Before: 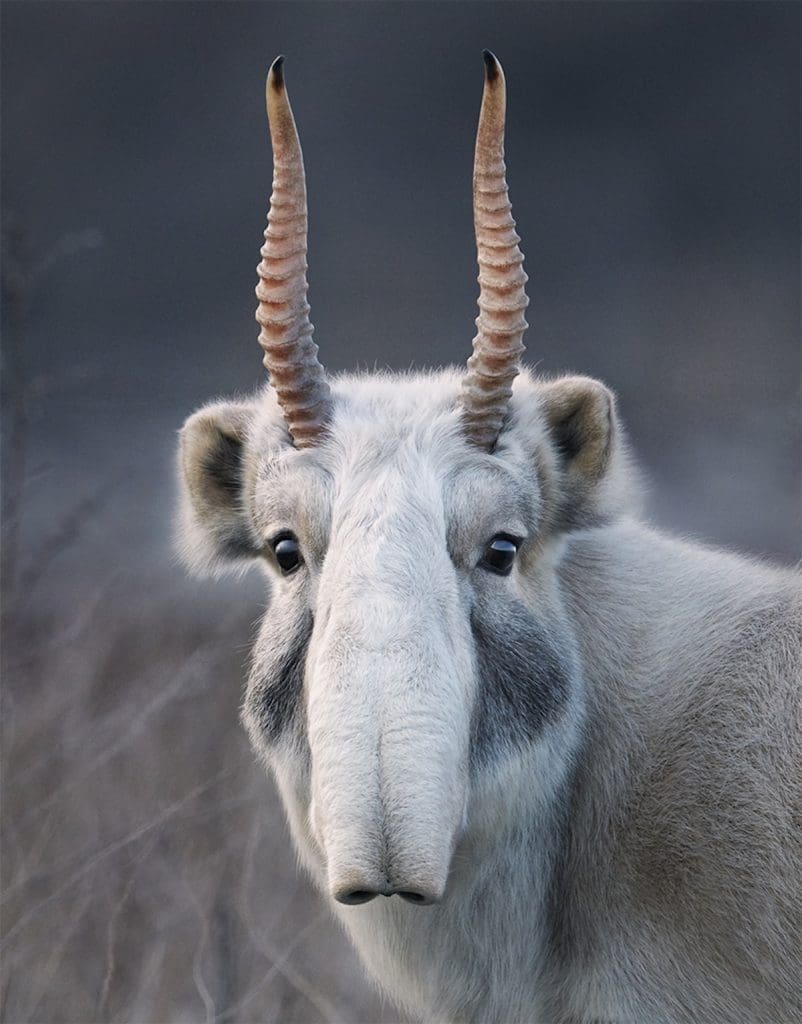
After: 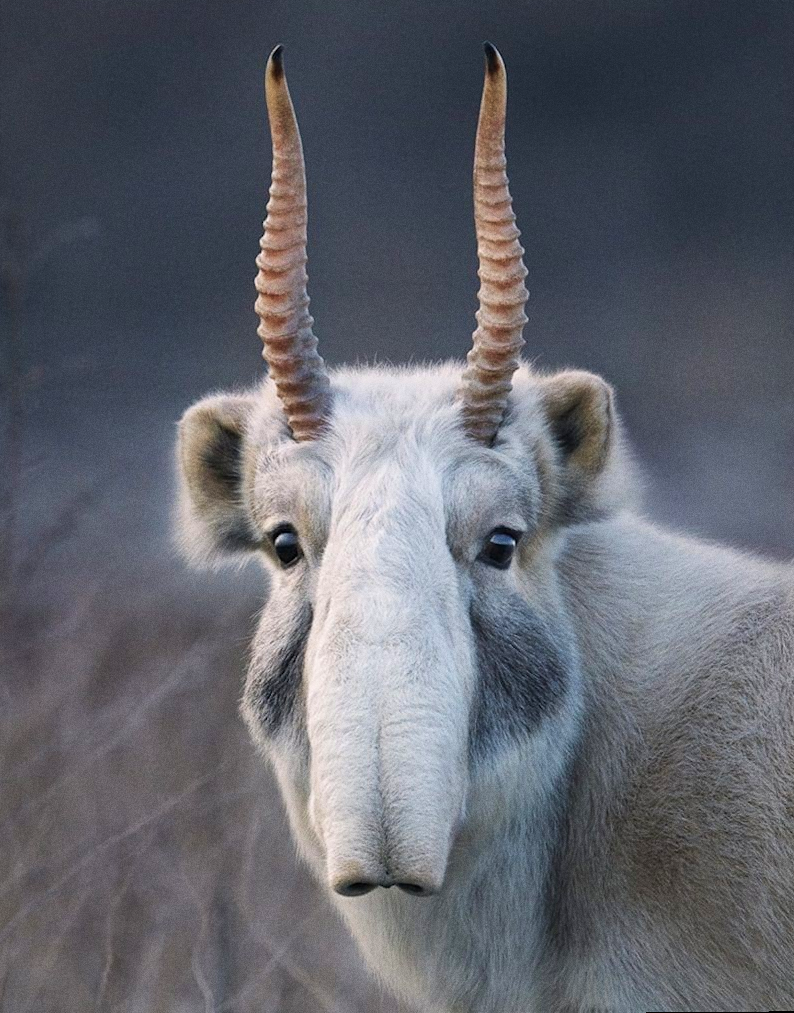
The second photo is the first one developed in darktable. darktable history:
velvia: on, module defaults
rotate and perspective: rotation 0.174°, lens shift (vertical) 0.013, lens shift (horizontal) 0.019, shear 0.001, automatic cropping original format, crop left 0.007, crop right 0.991, crop top 0.016, crop bottom 0.997
grain: on, module defaults
